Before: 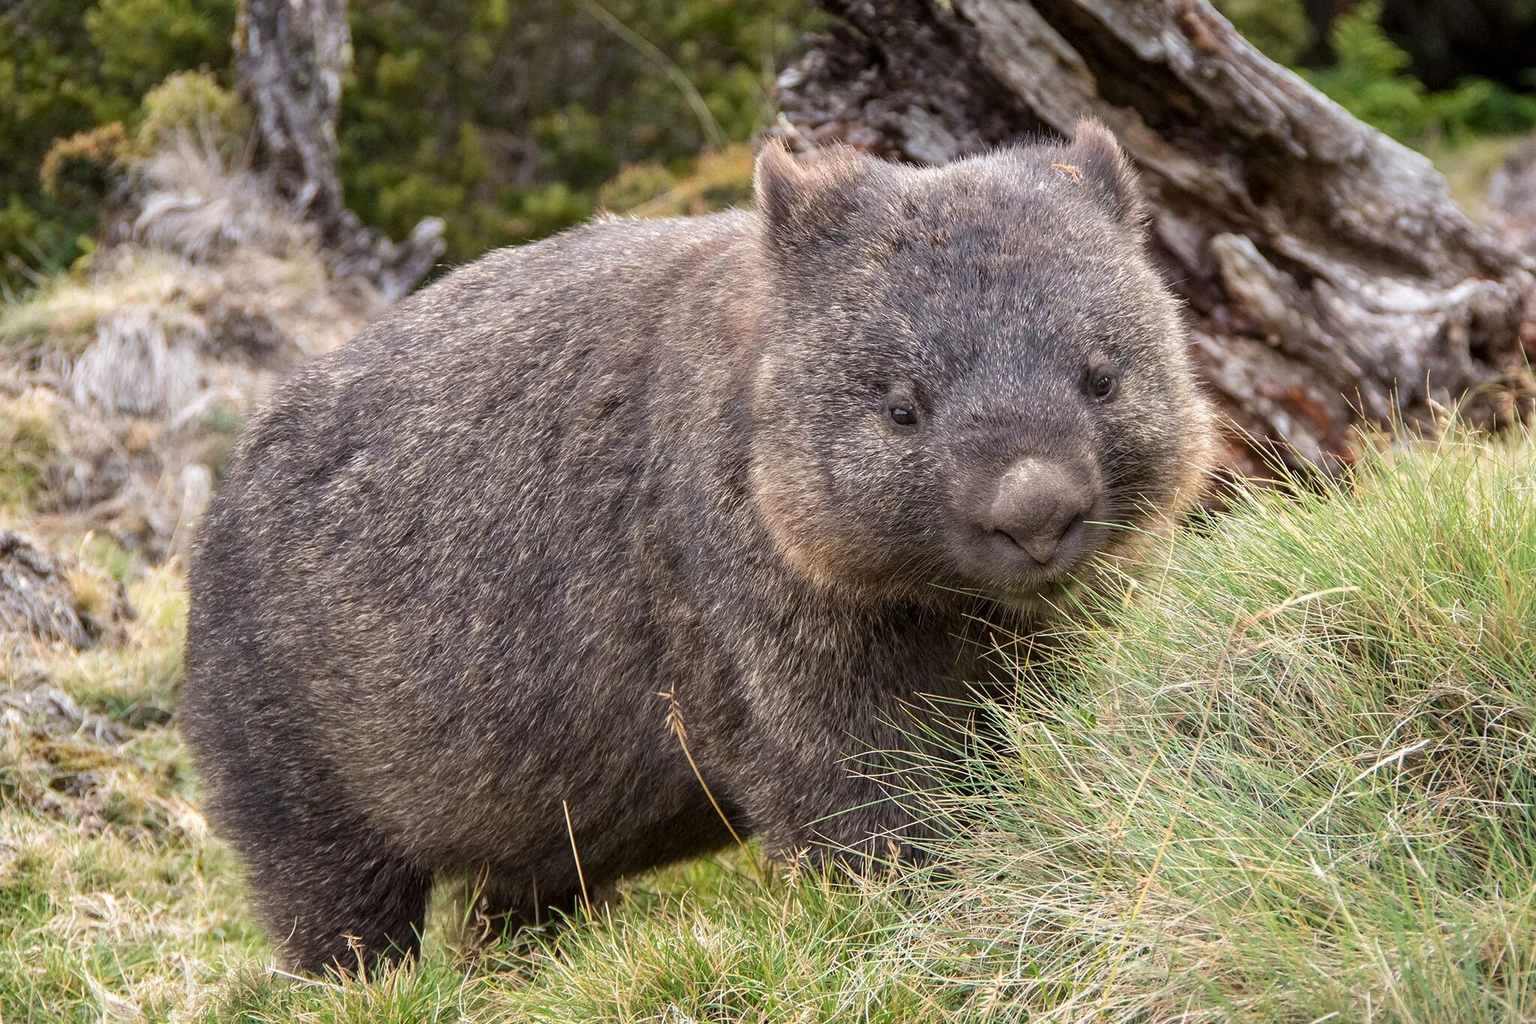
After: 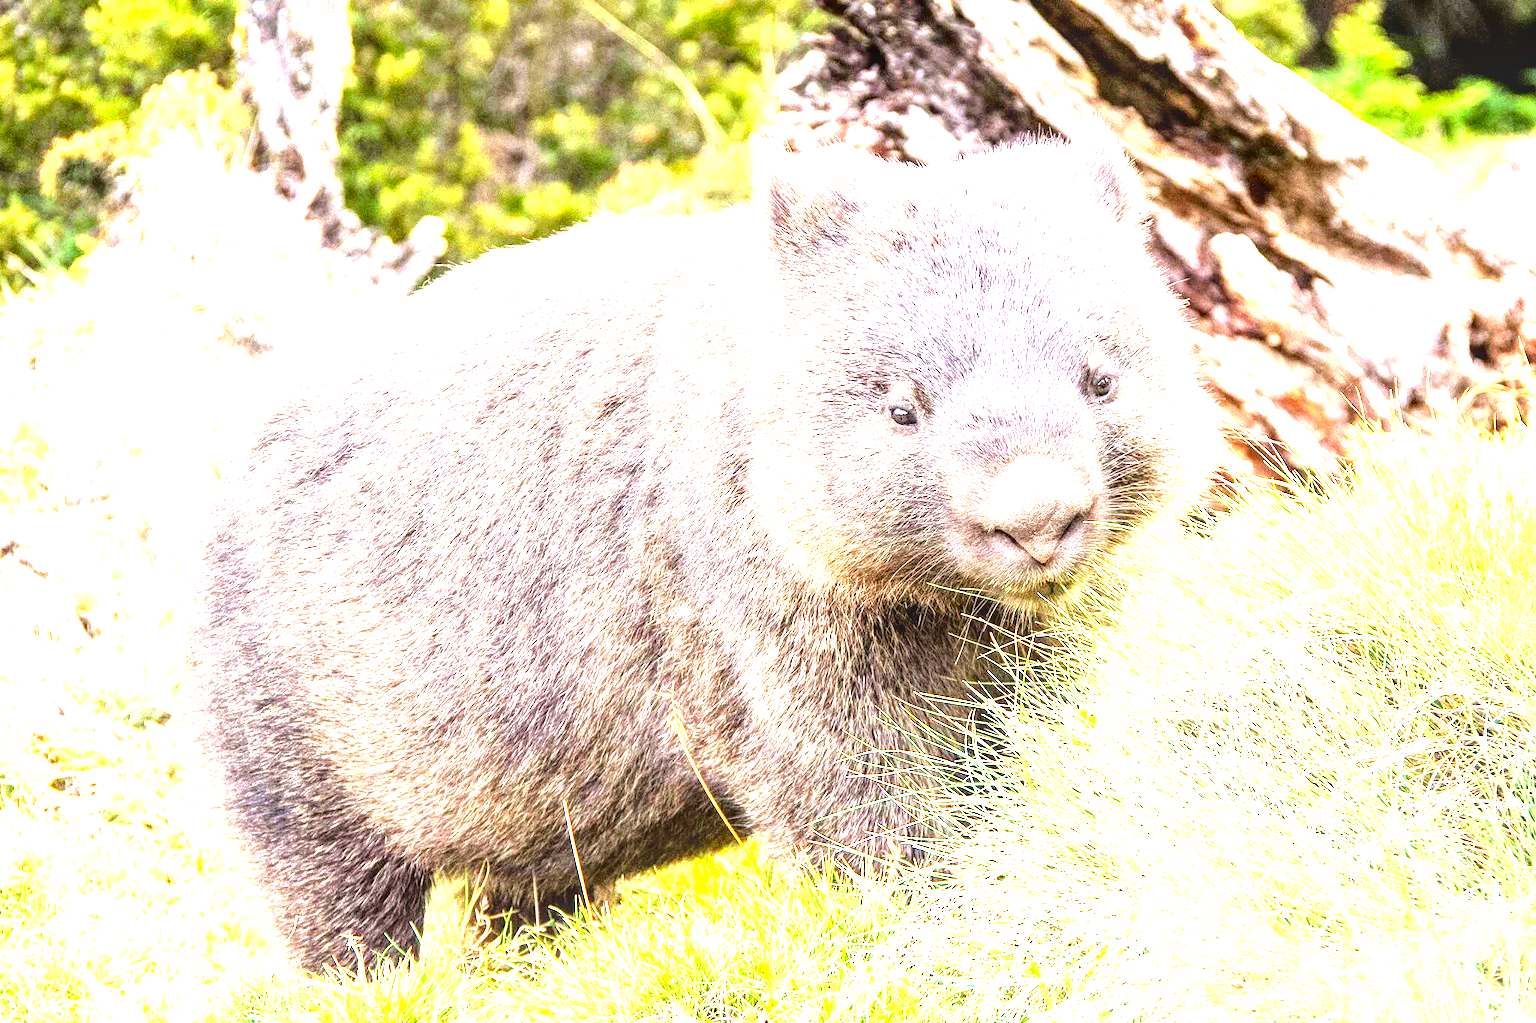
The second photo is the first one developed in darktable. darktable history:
tone equalizer: -8 EV -1.06 EV, -7 EV -1 EV, -6 EV -0.879 EV, -5 EV -0.567 EV, -3 EV 0.58 EV, -2 EV 0.861 EV, -1 EV 0.992 EV, +0 EV 1.08 EV
contrast brightness saturation: contrast 0.091, saturation 0.278
exposure: black level correction 0.001, exposure 1.998 EV, compensate highlight preservation false
local contrast: on, module defaults
